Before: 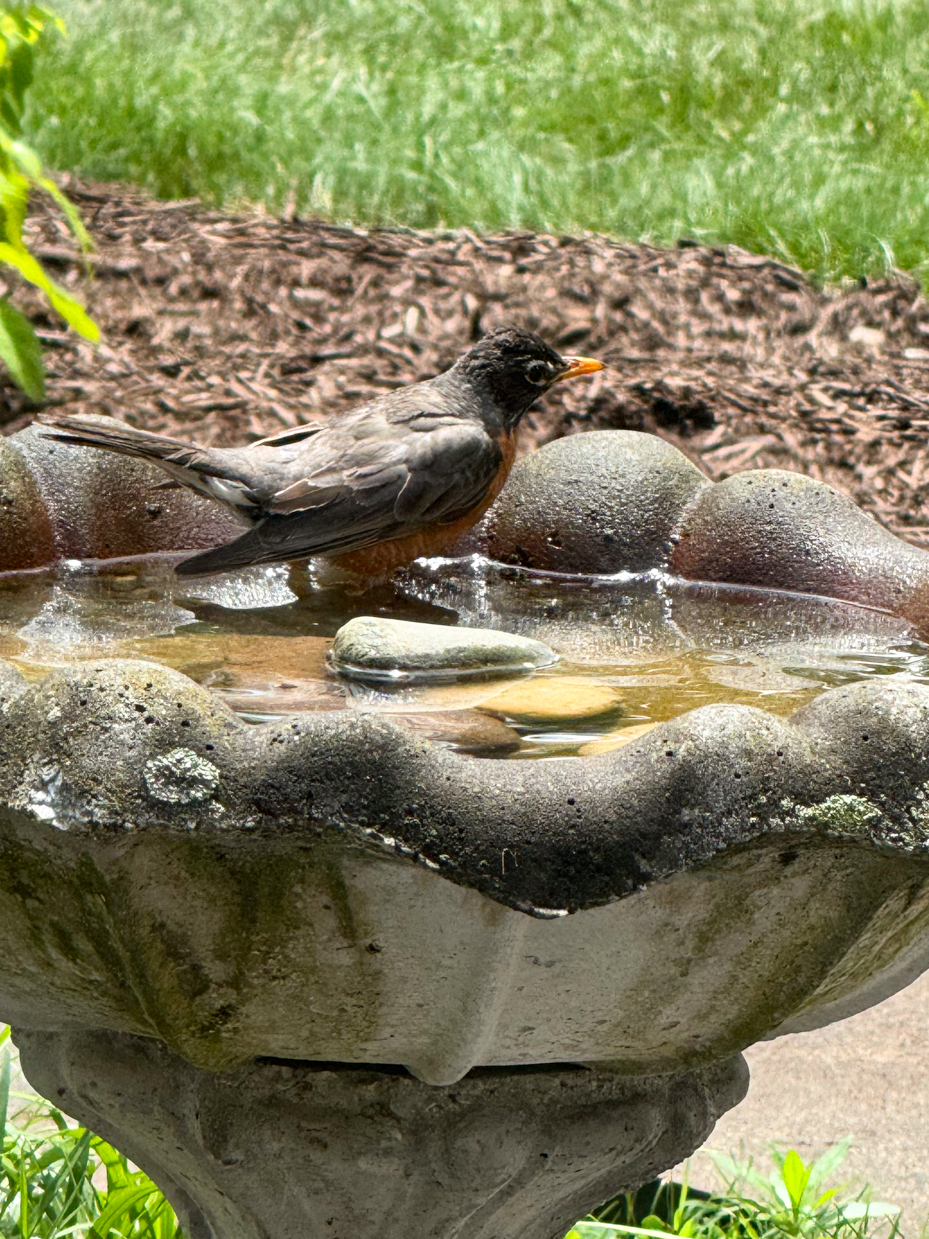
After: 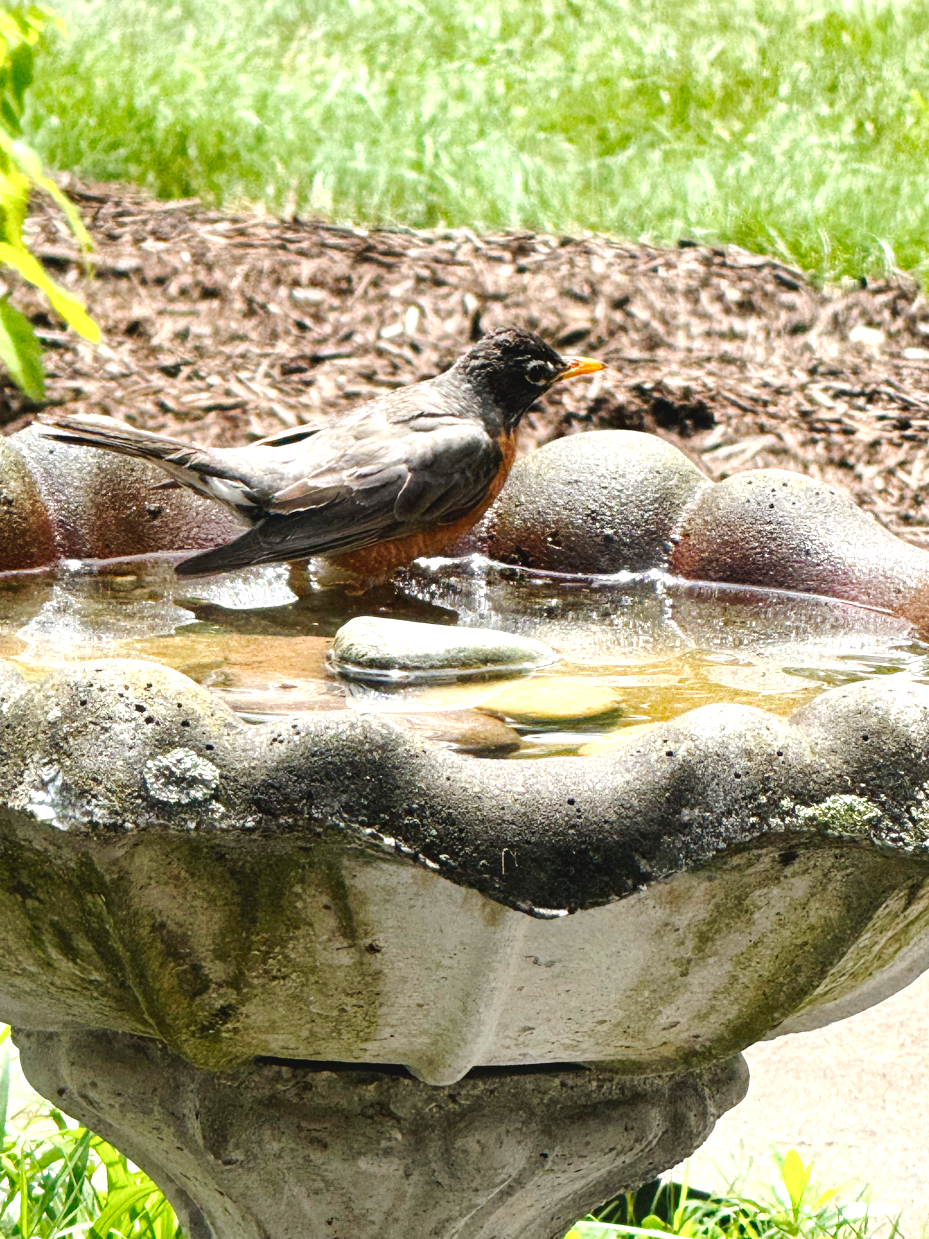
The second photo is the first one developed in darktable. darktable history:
tone curve: curves: ch0 [(0, 0.046) (0.037, 0.056) (0.176, 0.162) (0.33, 0.331) (0.432, 0.475) (0.601, 0.665) (0.843, 0.876) (1, 1)]; ch1 [(0, 0) (0.339, 0.349) (0.445, 0.42) (0.476, 0.47) (0.497, 0.492) (0.523, 0.514) (0.557, 0.558) (0.632, 0.615) (0.728, 0.746) (1, 1)]; ch2 [(0, 0) (0.327, 0.324) (0.417, 0.44) (0.46, 0.453) (0.502, 0.495) (0.526, 0.52) (0.54, 0.55) (0.606, 0.626) (0.745, 0.704) (1, 1)], preserve colors none
exposure: exposure 0.641 EV, compensate exposure bias true, compensate highlight preservation false
